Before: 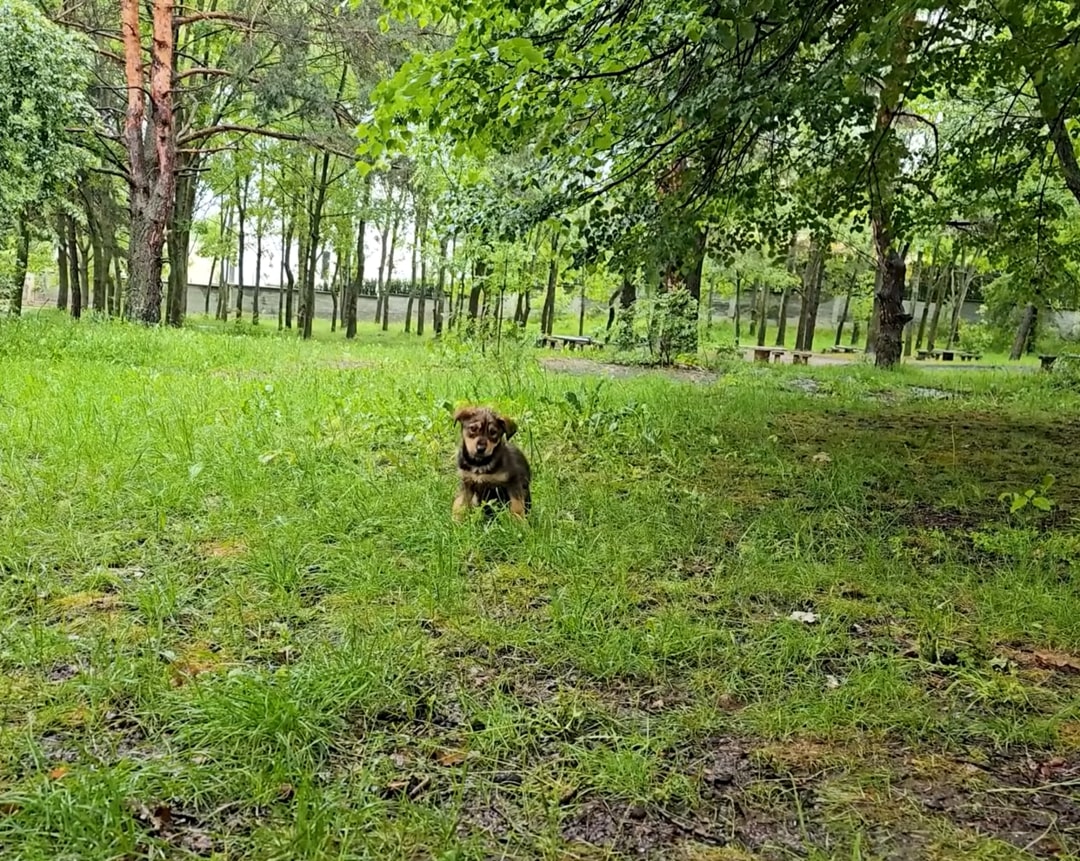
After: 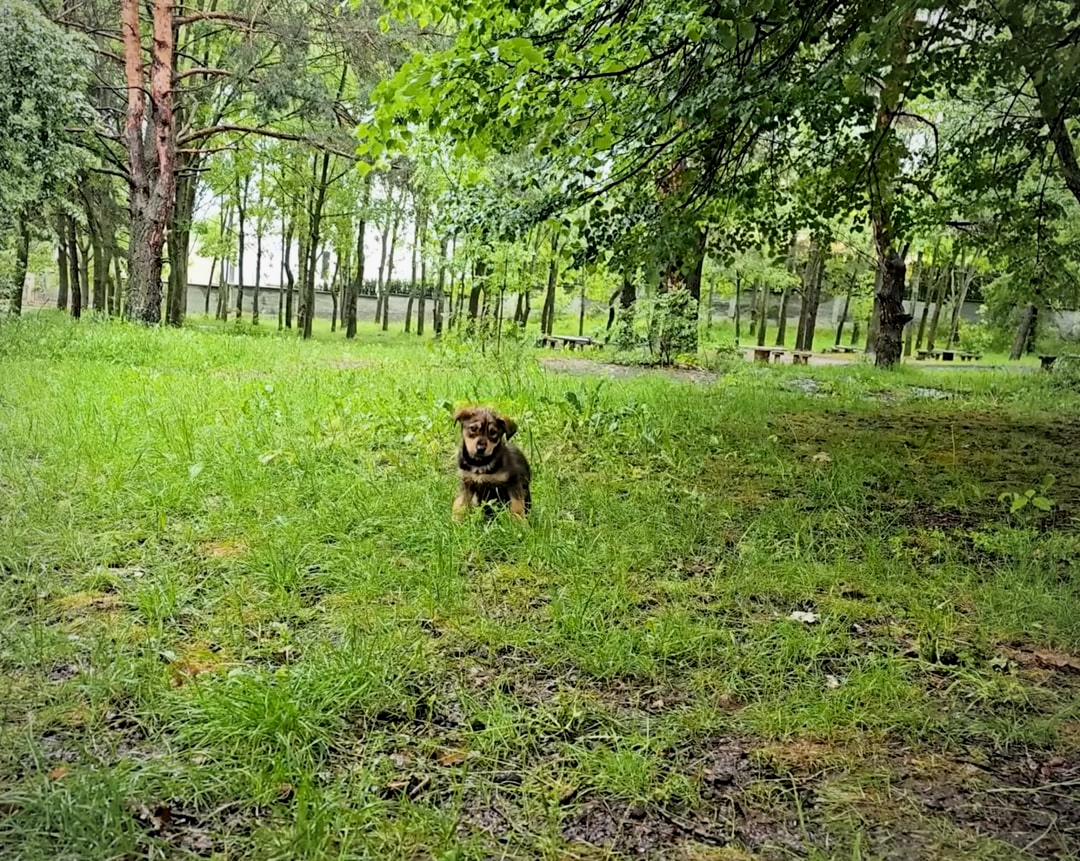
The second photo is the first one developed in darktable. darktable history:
filmic rgb: black relative exposure -9.5 EV, white relative exposure 3.02 EV, hardness 6.12
exposure: black level correction 0.002, exposure 0.15 EV, compensate highlight preservation false
vignetting: fall-off radius 60.92%
